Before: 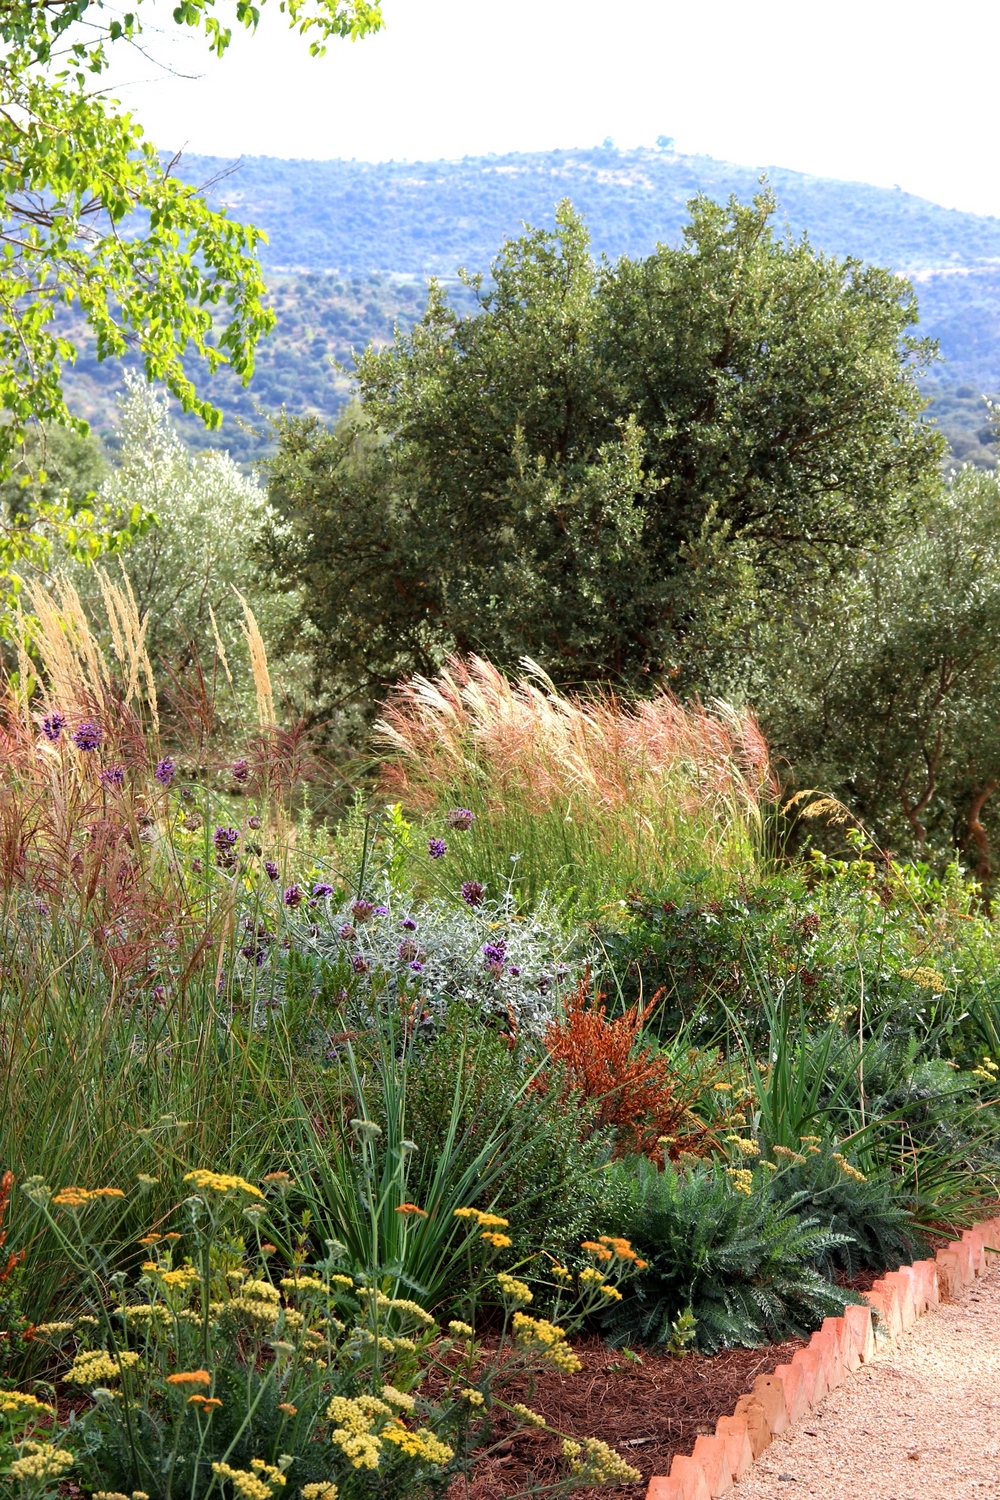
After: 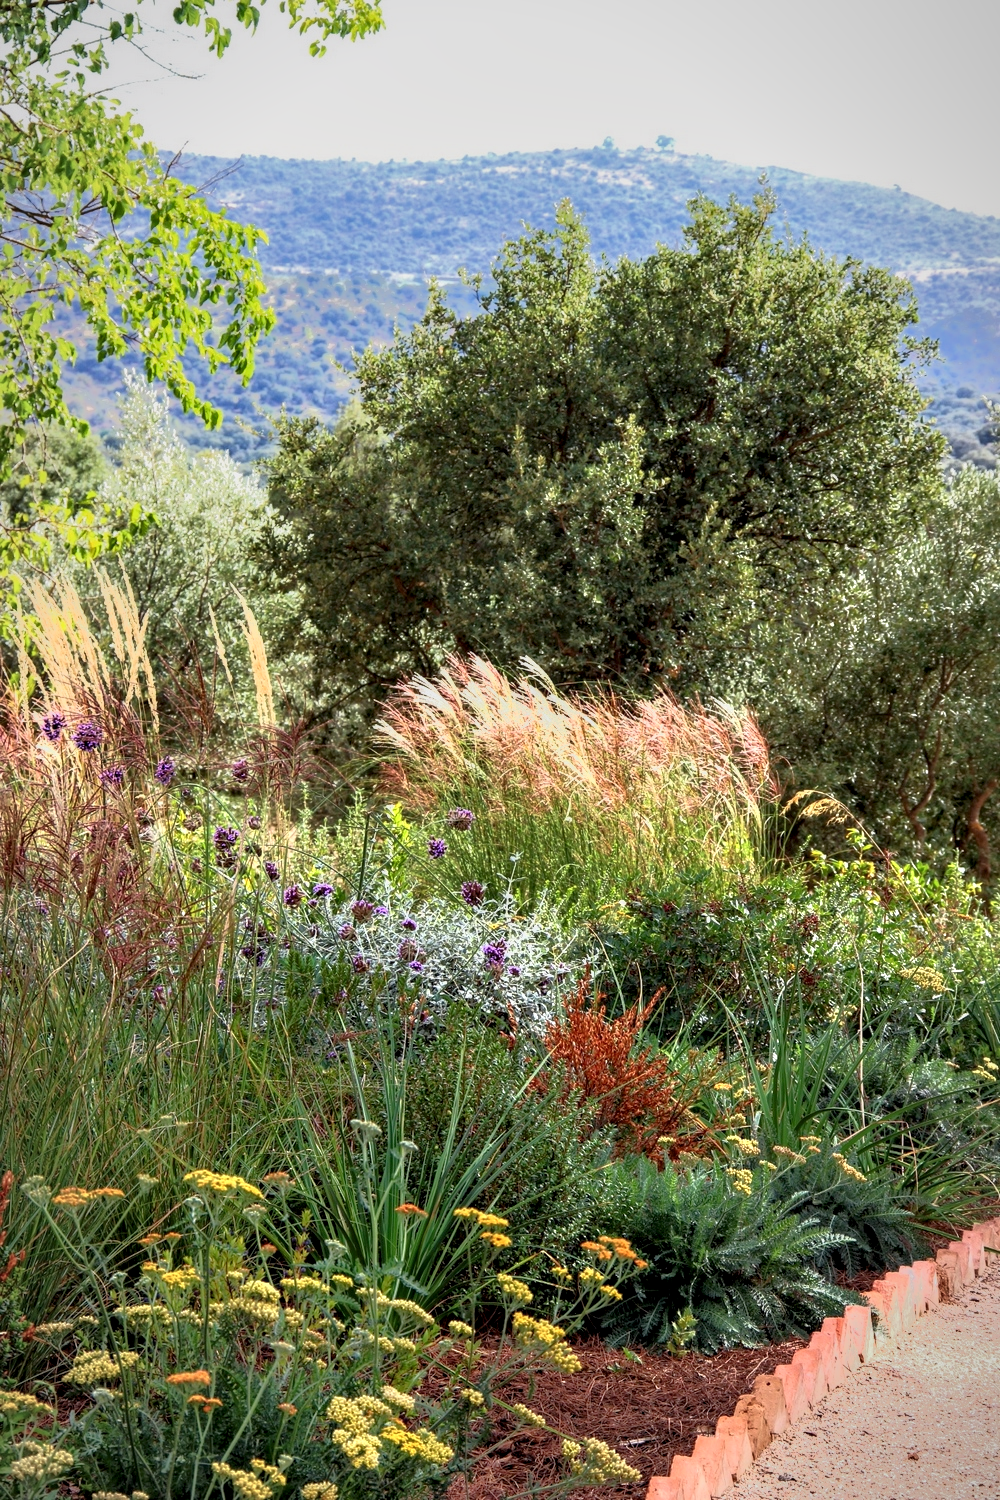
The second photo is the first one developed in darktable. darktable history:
tone equalizer: -7 EV -0.63 EV, -6 EV 1 EV, -5 EV -0.45 EV, -4 EV 0.43 EV, -3 EV 0.41 EV, -2 EV 0.15 EV, -1 EV -0.15 EV, +0 EV -0.39 EV, smoothing diameter 25%, edges refinement/feathering 10, preserve details guided filter
vignetting: fall-off start 97%, fall-off radius 100%, width/height ratio 0.609, unbound false
local contrast: detail 130%
color balance rgb: on, module defaults
contrast equalizer: octaves 7, y [[0.6 ×6], [0.55 ×6], [0 ×6], [0 ×6], [0 ×6]], mix 0.3
